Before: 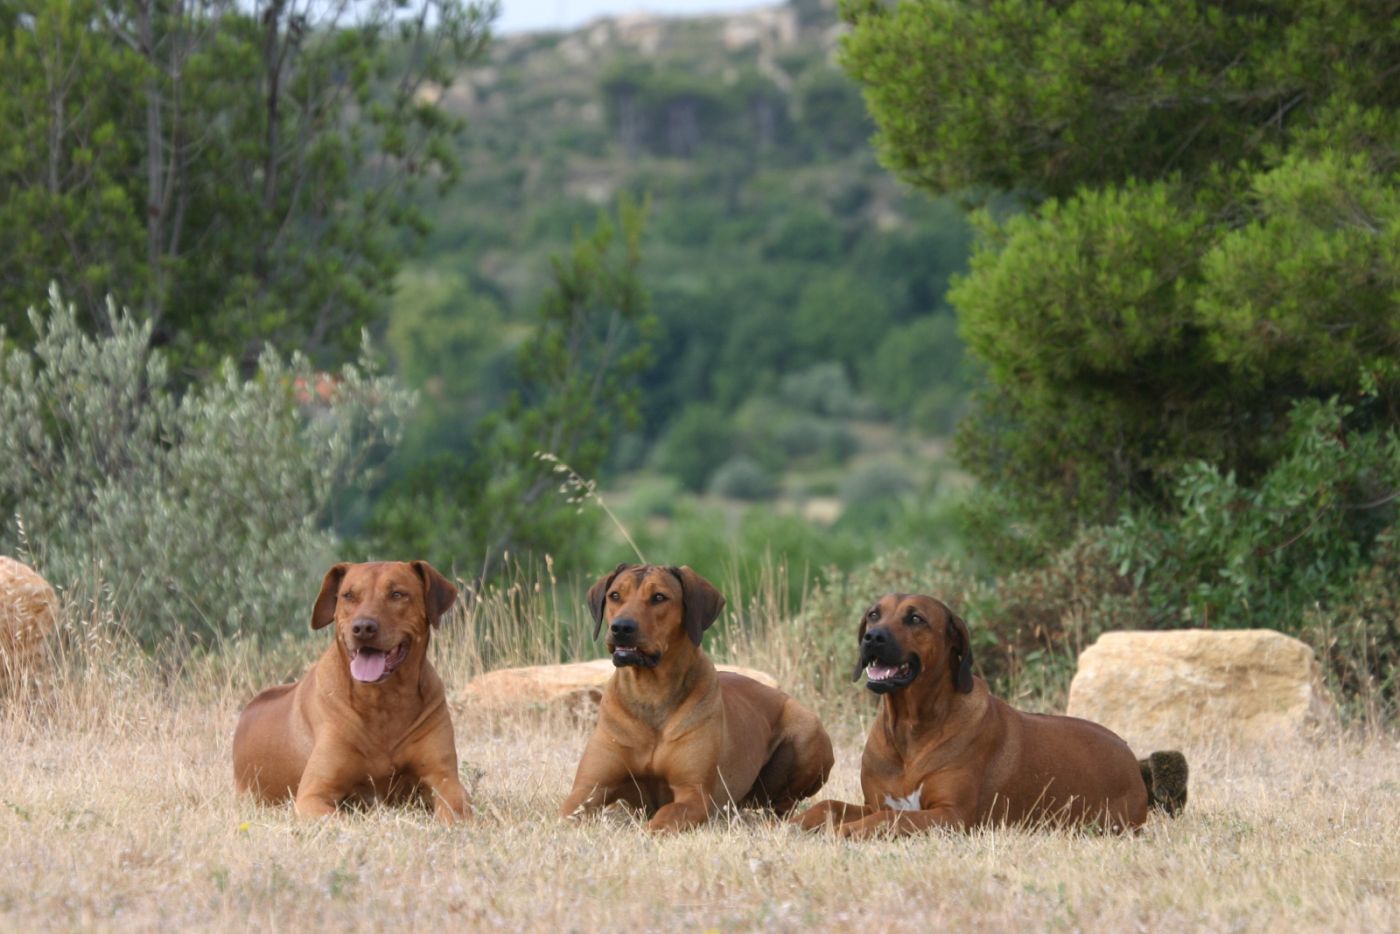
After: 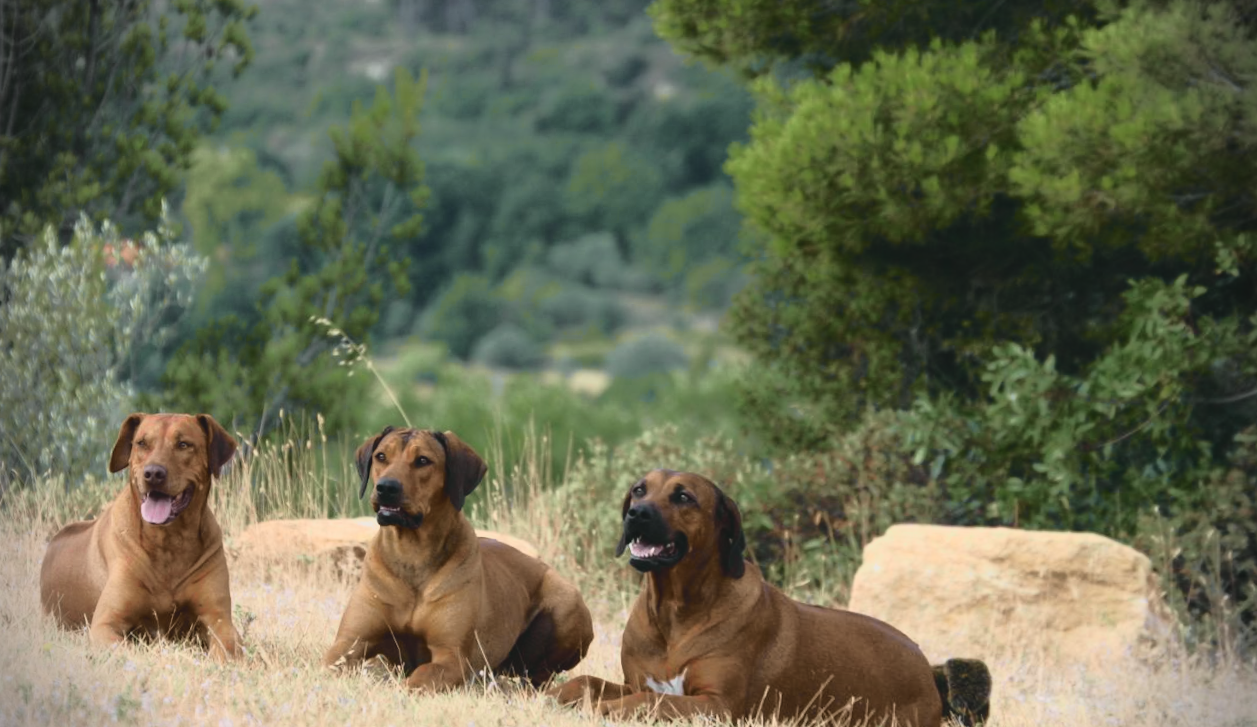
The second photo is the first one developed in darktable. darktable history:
rotate and perspective: rotation 1.69°, lens shift (vertical) -0.023, lens shift (horizontal) -0.291, crop left 0.025, crop right 0.988, crop top 0.092, crop bottom 0.842
crop and rotate: left 8.262%, top 9.226%
vignetting: fall-off start 88.03%, fall-off radius 24.9%
exposure: black level correction -0.014, exposure -0.193 EV, compensate highlight preservation false
tone curve: curves: ch0 [(0, 0) (0.081, 0.044) (0.192, 0.125) (0.283, 0.238) (0.416, 0.449) (0.495, 0.524) (0.661, 0.756) (0.788, 0.87) (1, 0.951)]; ch1 [(0, 0) (0.161, 0.092) (0.35, 0.33) (0.392, 0.392) (0.427, 0.426) (0.479, 0.472) (0.505, 0.497) (0.521, 0.524) (0.567, 0.56) (0.583, 0.592) (0.625, 0.627) (0.678, 0.733) (1, 1)]; ch2 [(0, 0) (0.346, 0.362) (0.404, 0.427) (0.502, 0.499) (0.531, 0.523) (0.544, 0.561) (0.58, 0.59) (0.629, 0.642) (0.717, 0.678) (1, 1)], color space Lab, independent channels, preserve colors none
